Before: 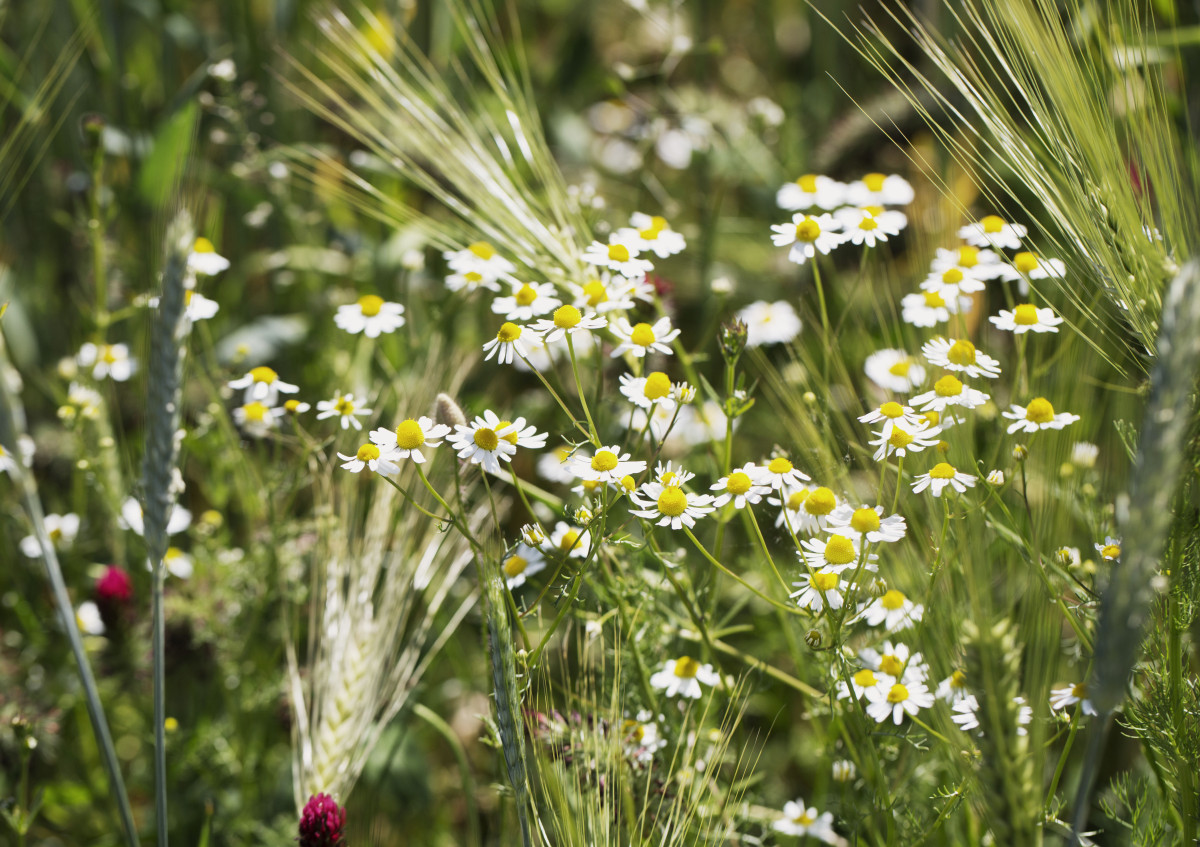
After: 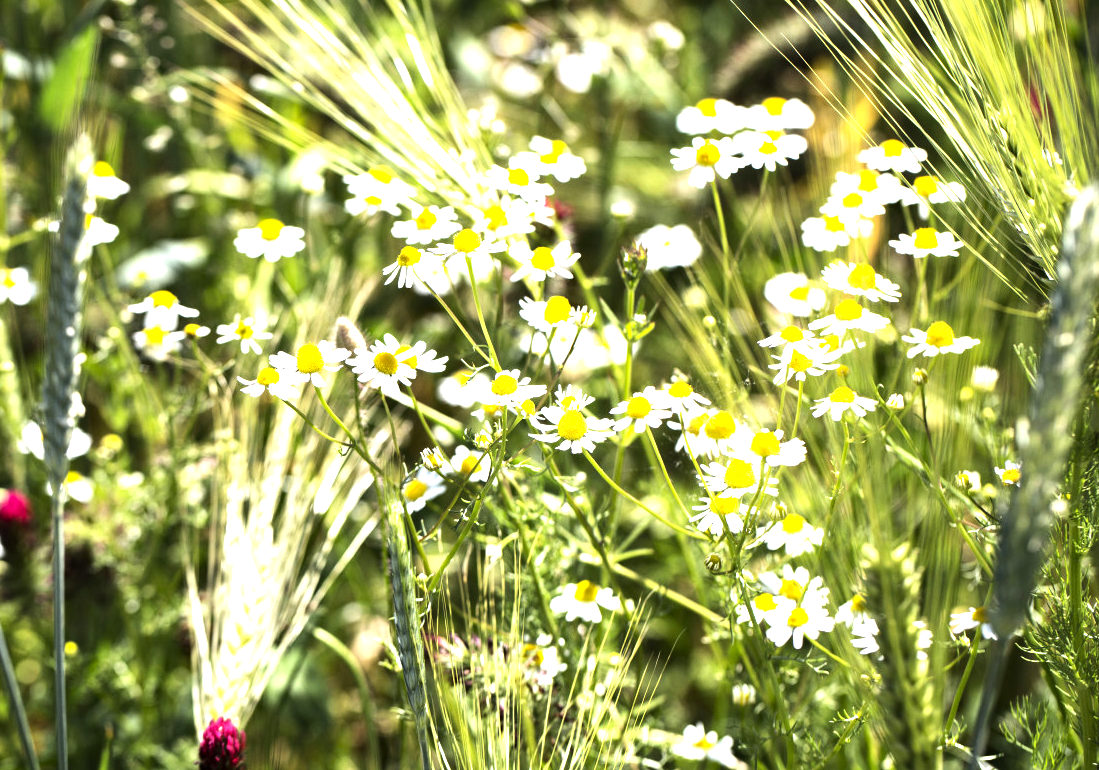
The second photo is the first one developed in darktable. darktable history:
exposure: exposure 0.779 EV, compensate highlight preservation false
haze removal: compatibility mode true, adaptive false
crop and rotate: left 8.352%, top 9.059%
tone equalizer: -8 EV -0.733 EV, -7 EV -0.678 EV, -6 EV -0.639 EV, -5 EV -0.413 EV, -3 EV 0.393 EV, -2 EV 0.6 EV, -1 EV 0.685 EV, +0 EV 0.727 EV, edges refinement/feathering 500, mask exposure compensation -1.57 EV, preserve details no
